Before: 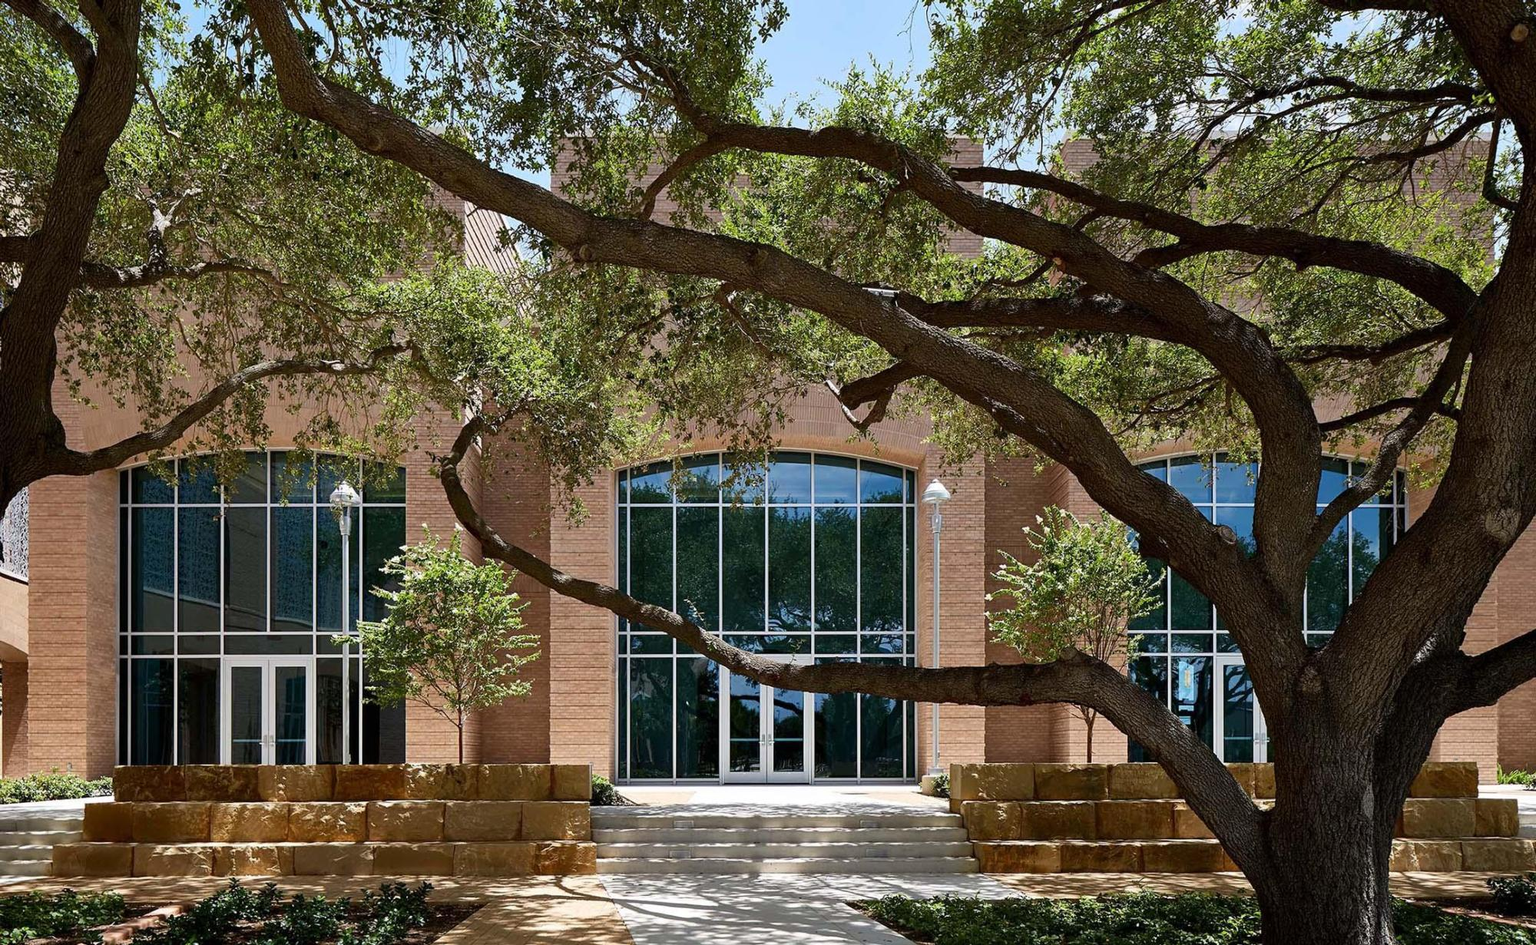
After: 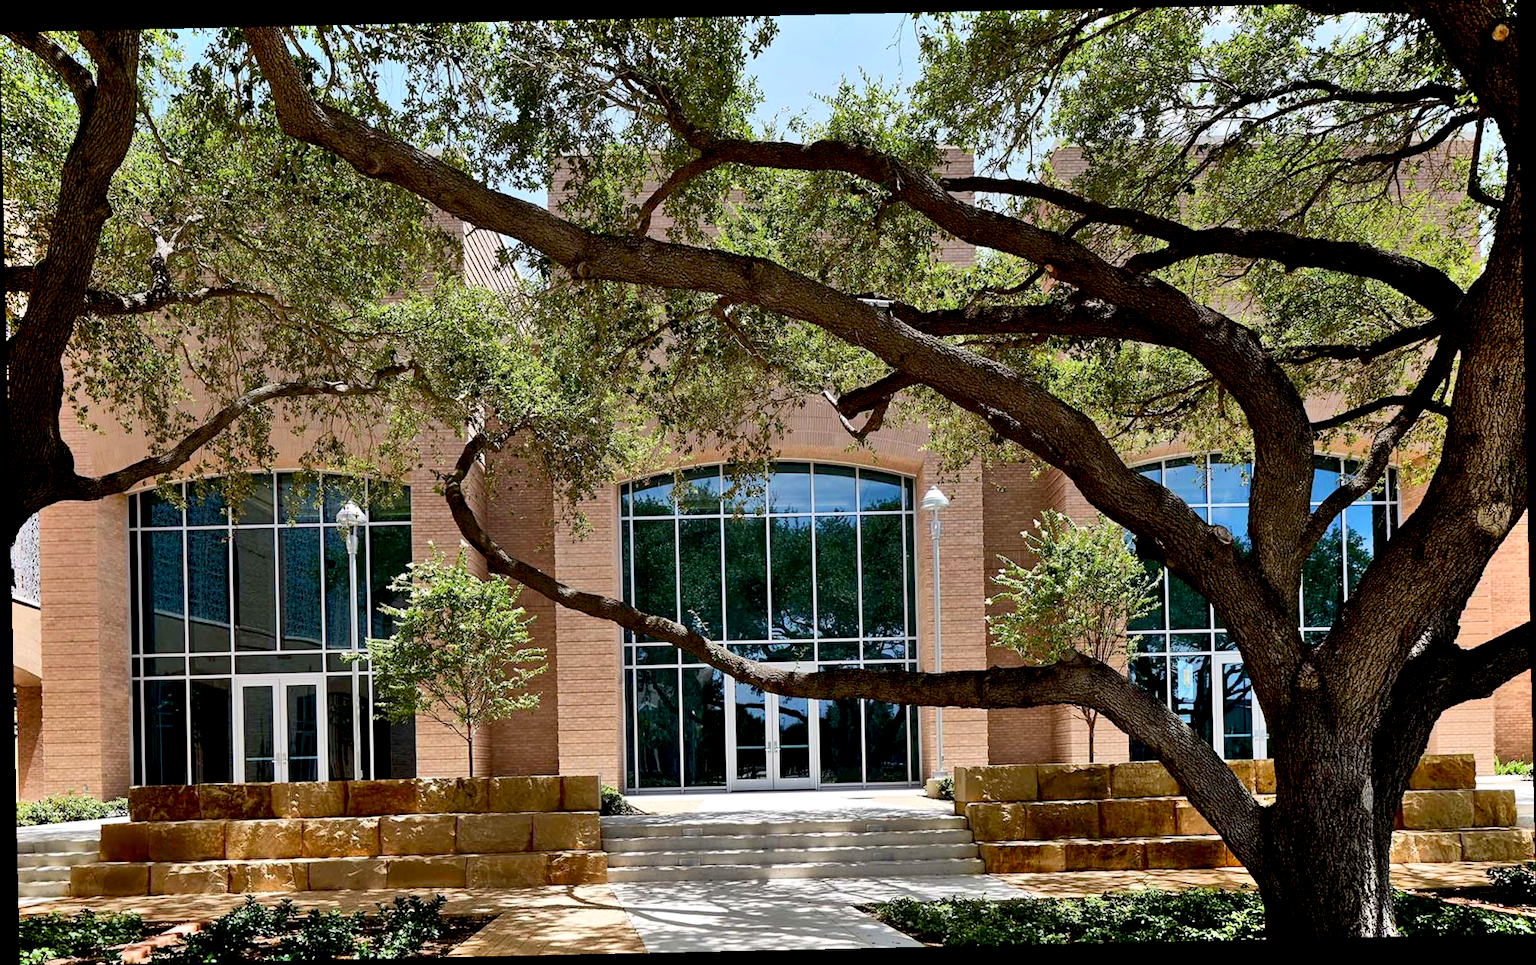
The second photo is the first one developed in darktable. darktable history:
exposure: black level correction 0.009, exposure 0.119 EV, compensate highlight preservation false
rotate and perspective: rotation -1.24°, automatic cropping off
shadows and highlights: shadows 52.42, soften with gaussian
